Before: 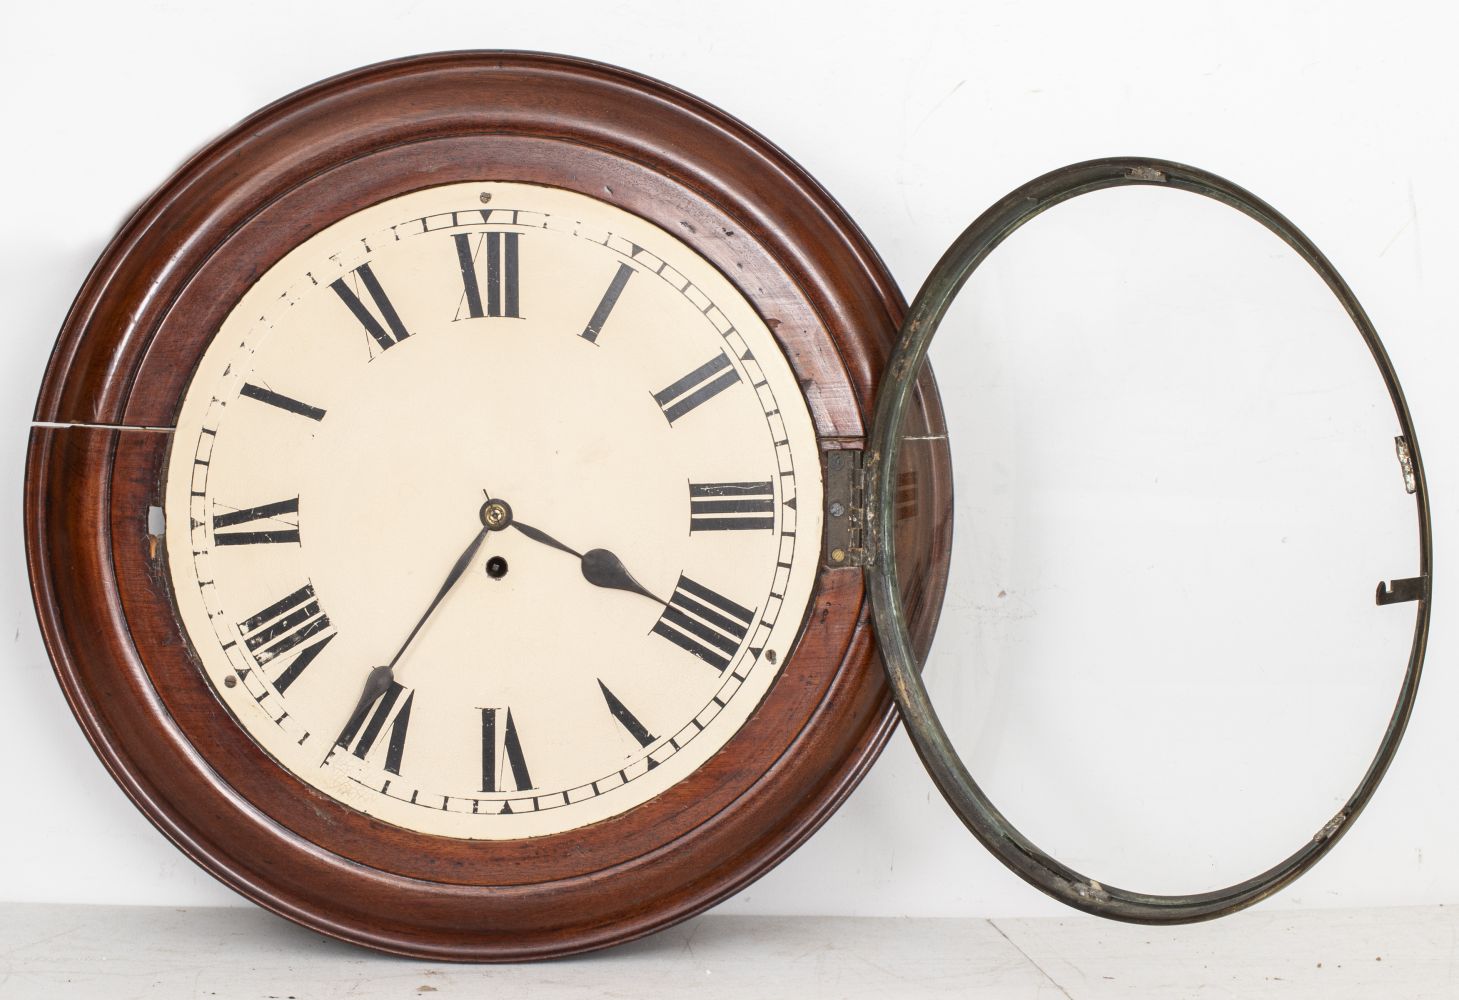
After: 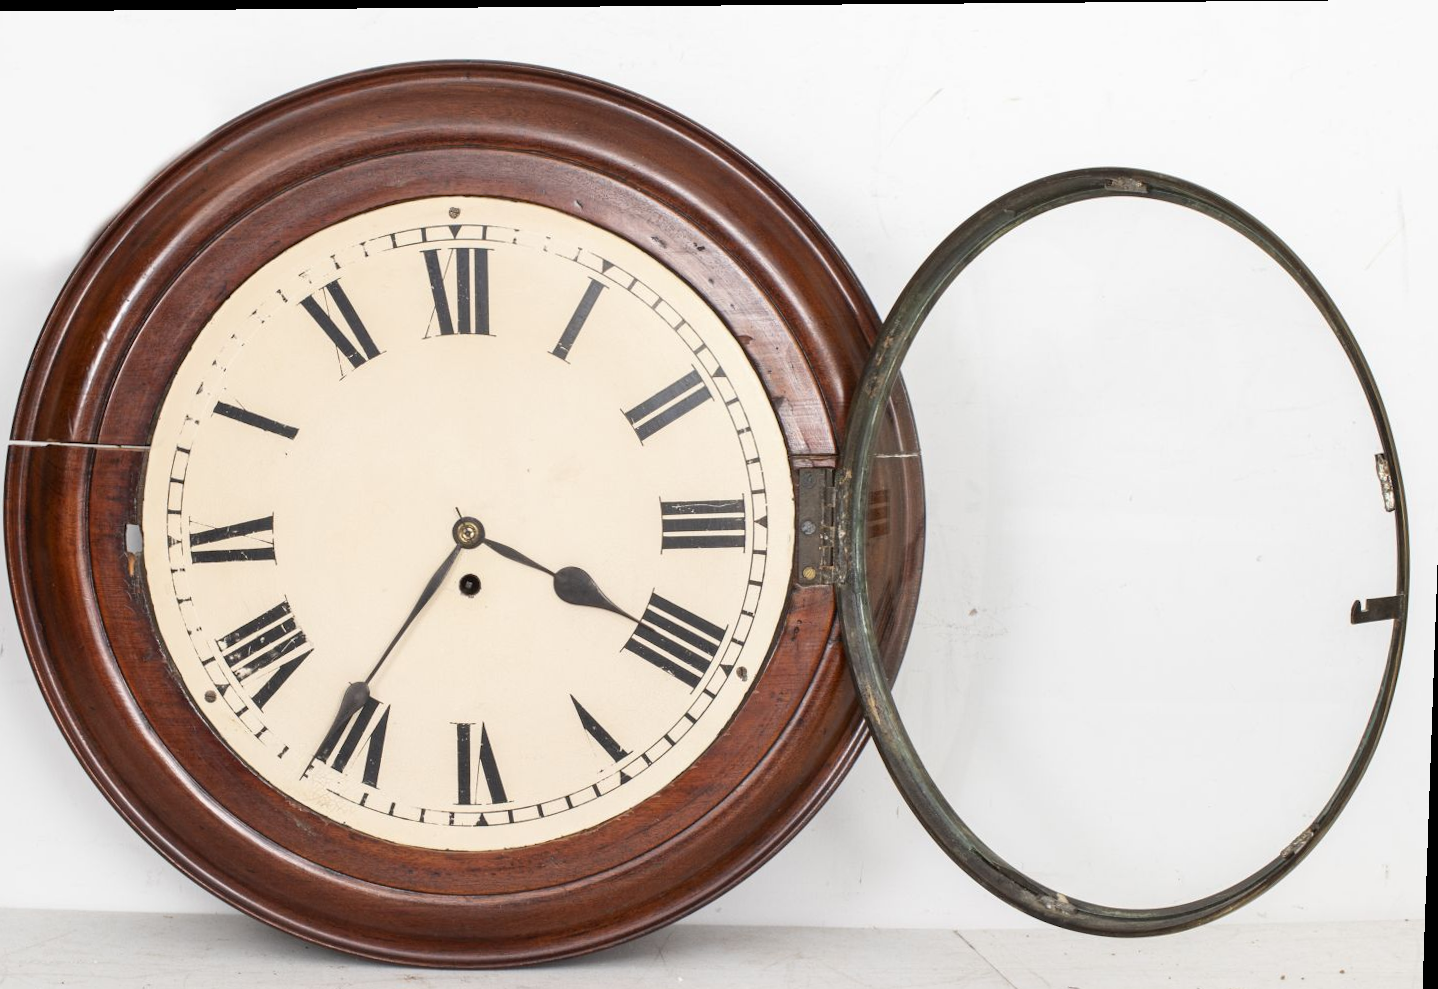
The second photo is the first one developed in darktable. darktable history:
crop and rotate: left 2.536%, right 1.107%, bottom 2.246%
rotate and perspective: lens shift (vertical) 0.048, lens shift (horizontal) -0.024, automatic cropping off
white balance: red 1, blue 1
